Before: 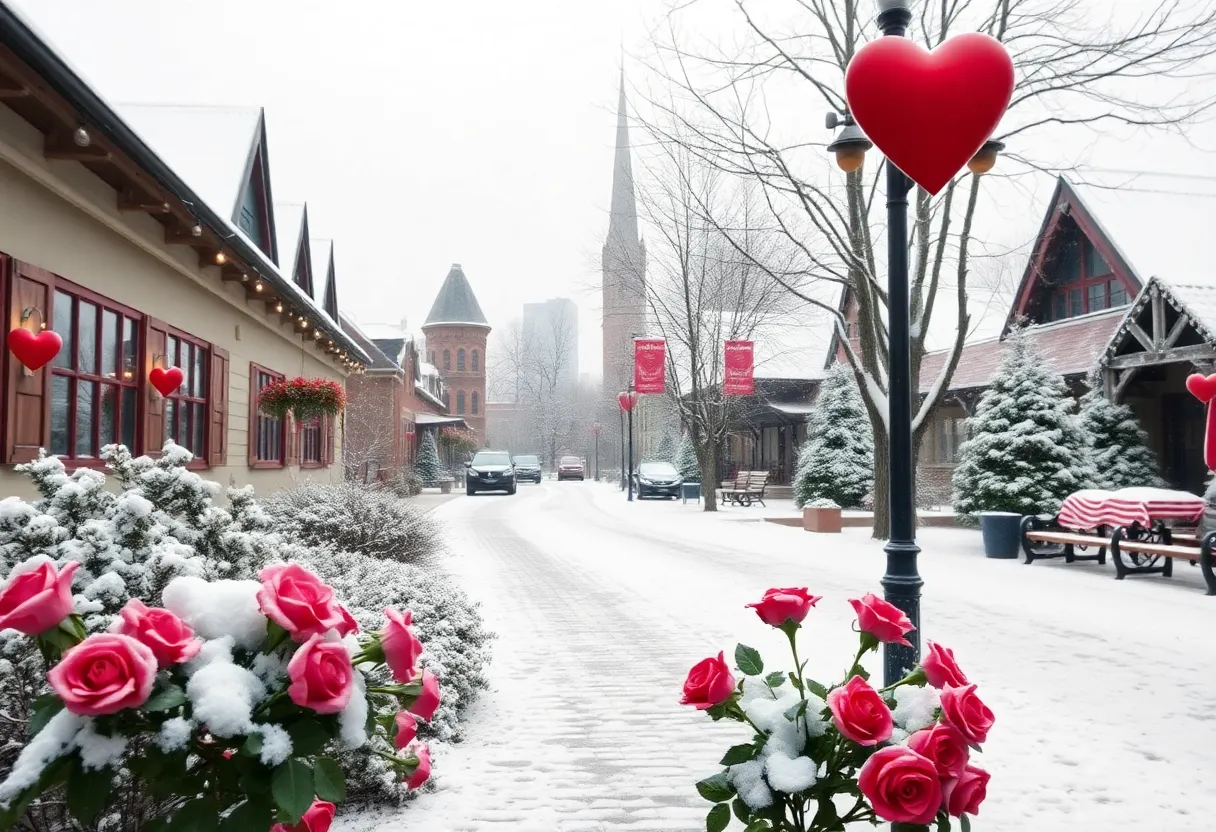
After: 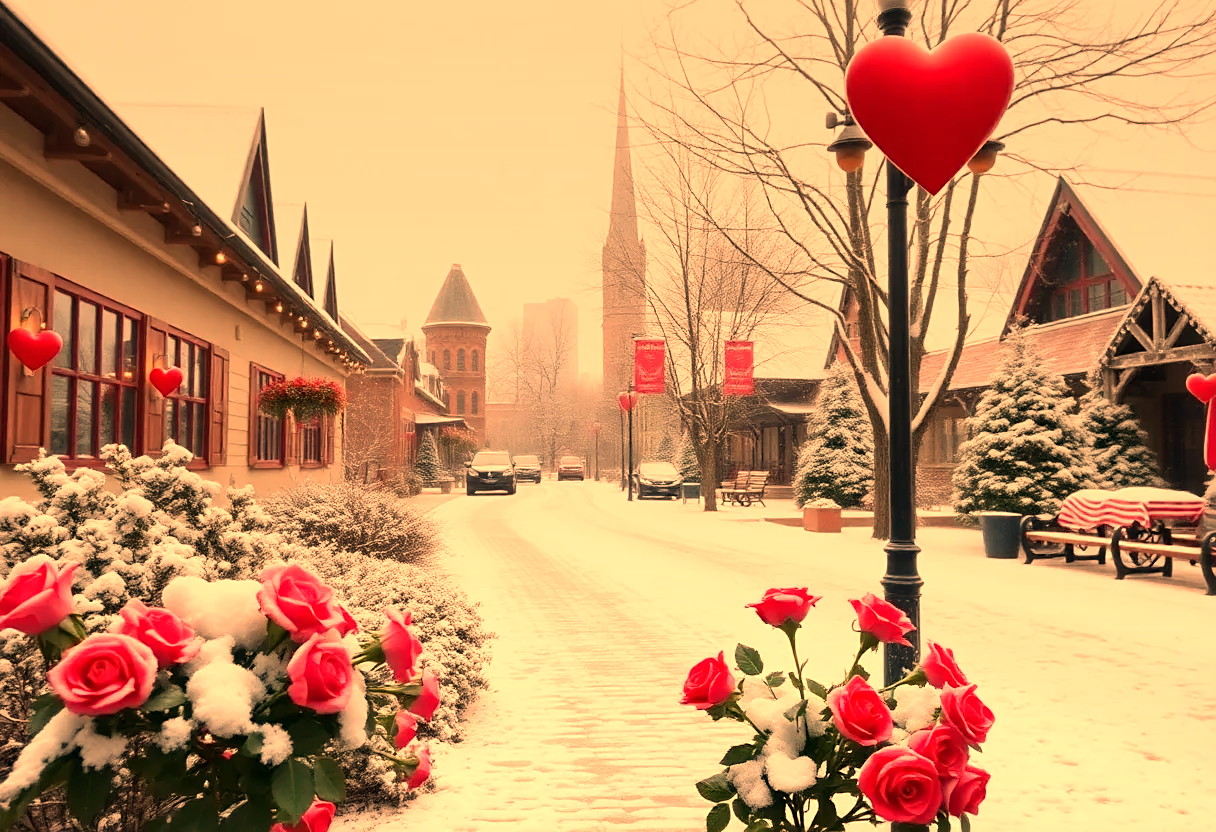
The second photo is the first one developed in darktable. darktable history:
white balance: red 1.467, blue 0.684
sharpen: amount 0.2
graduated density: on, module defaults
